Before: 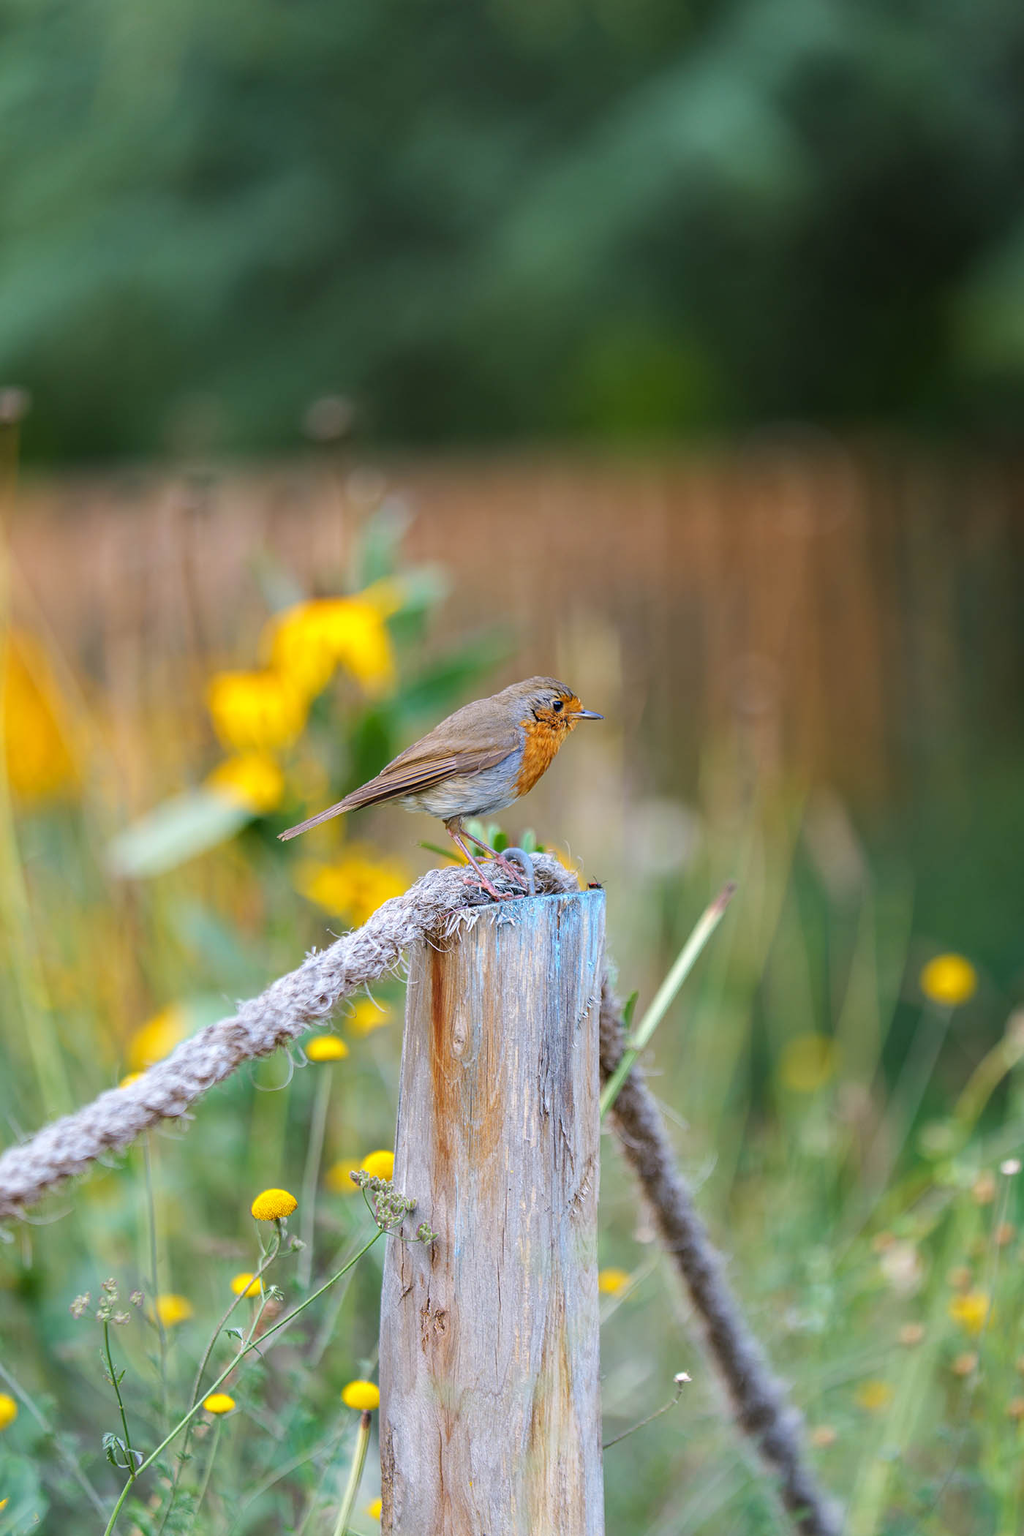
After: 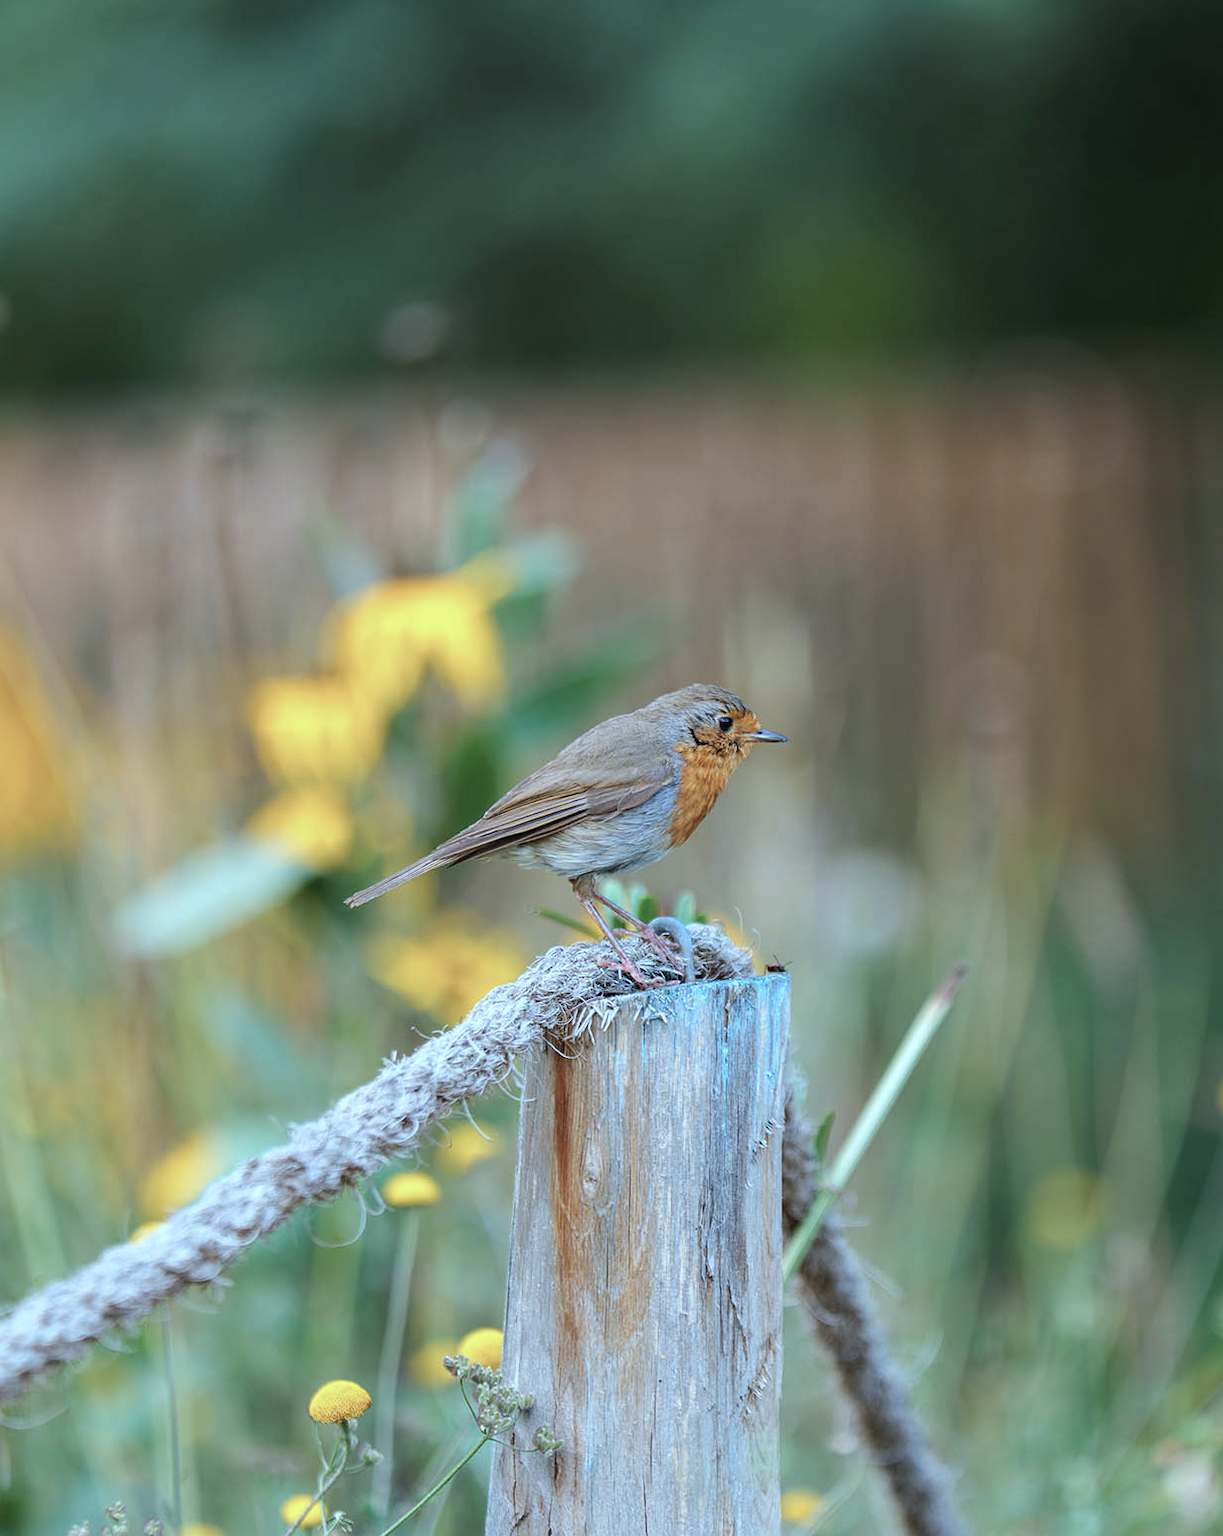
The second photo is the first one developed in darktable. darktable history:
color correction: highlights a* -12.64, highlights b* -18.1, saturation 0.7
crop and rotate: left 2.425%, top 11.305%, right 9.6%, bottom 15.08%
